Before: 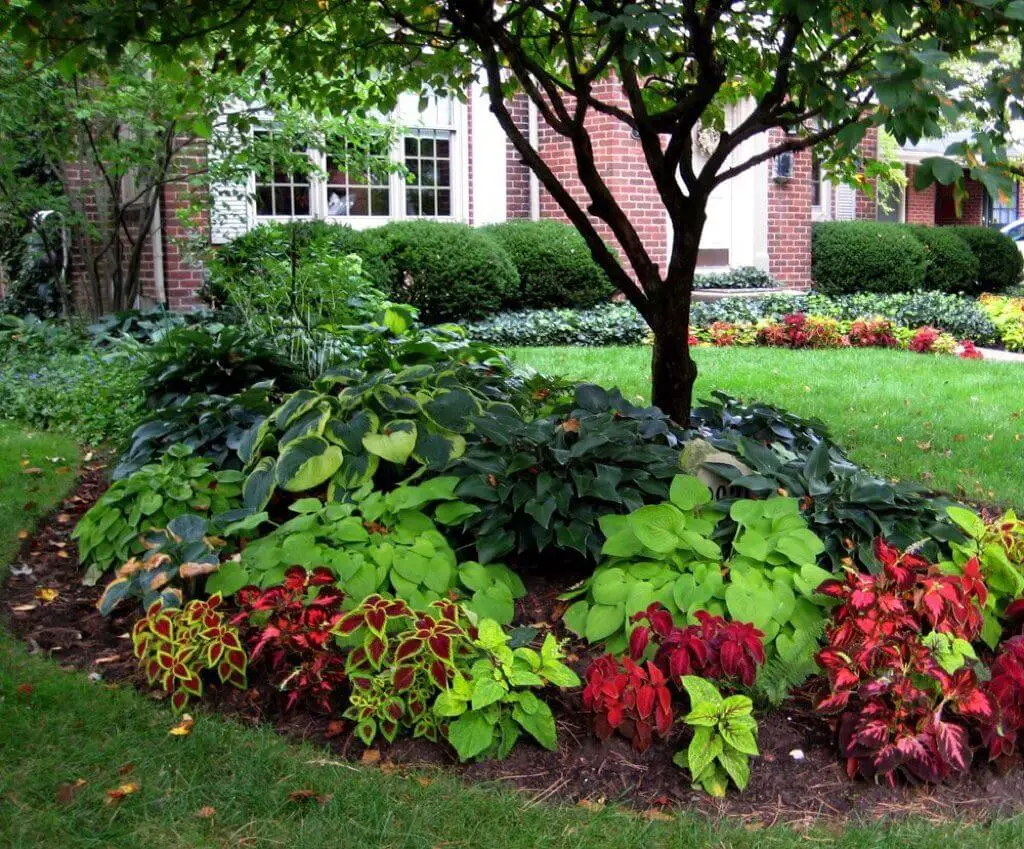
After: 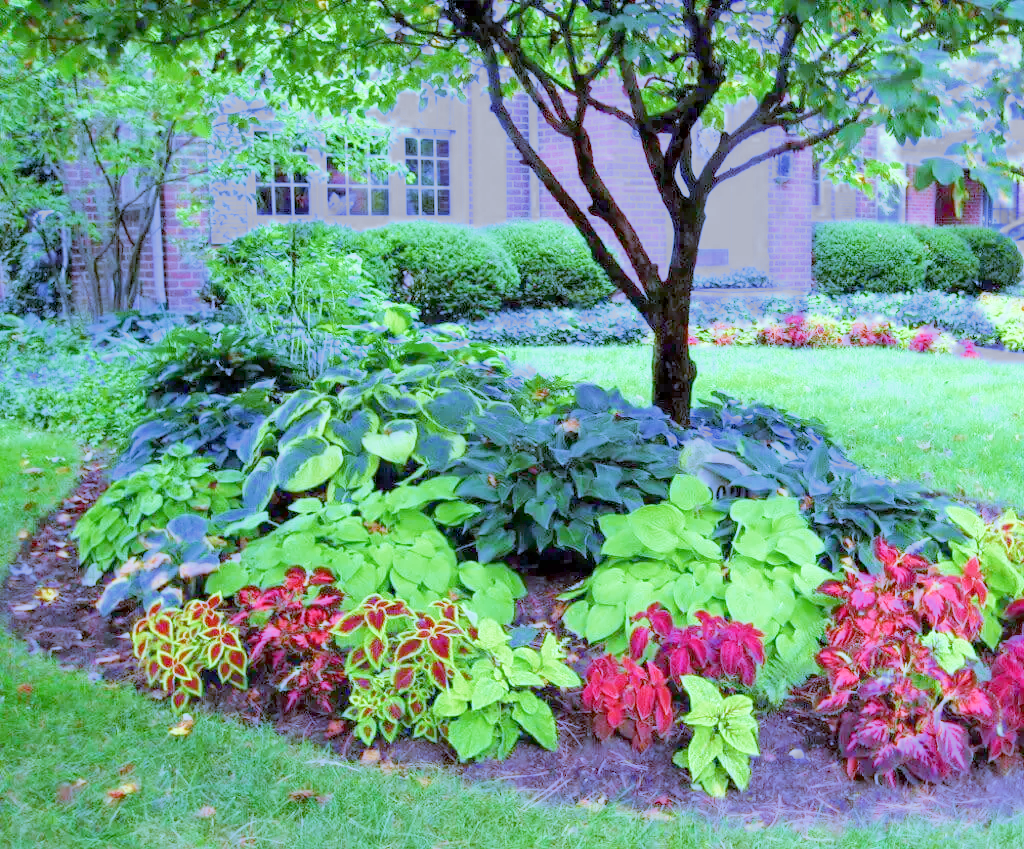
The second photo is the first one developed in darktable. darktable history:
white balance: red 0.766, blue 1.537
filmic rgb: middle gray luminance 2.5%, black relative exposure -10 EV, white relative exposure 7 EV, threshold 6 EV, dynamic range scaling 10%, target black luminance 0%, hardness 3.19, latitude 44.39%, contrast 0.682, highlights saturation mix 5%, shadows ↔ highlights balance 13.63%, add noise in highlights 0, color science v3 (2019), use custom middle-gray values true, iterations of high-quality reconstruction 0, contrast in highlights soft, enable highlight reconstruction true
